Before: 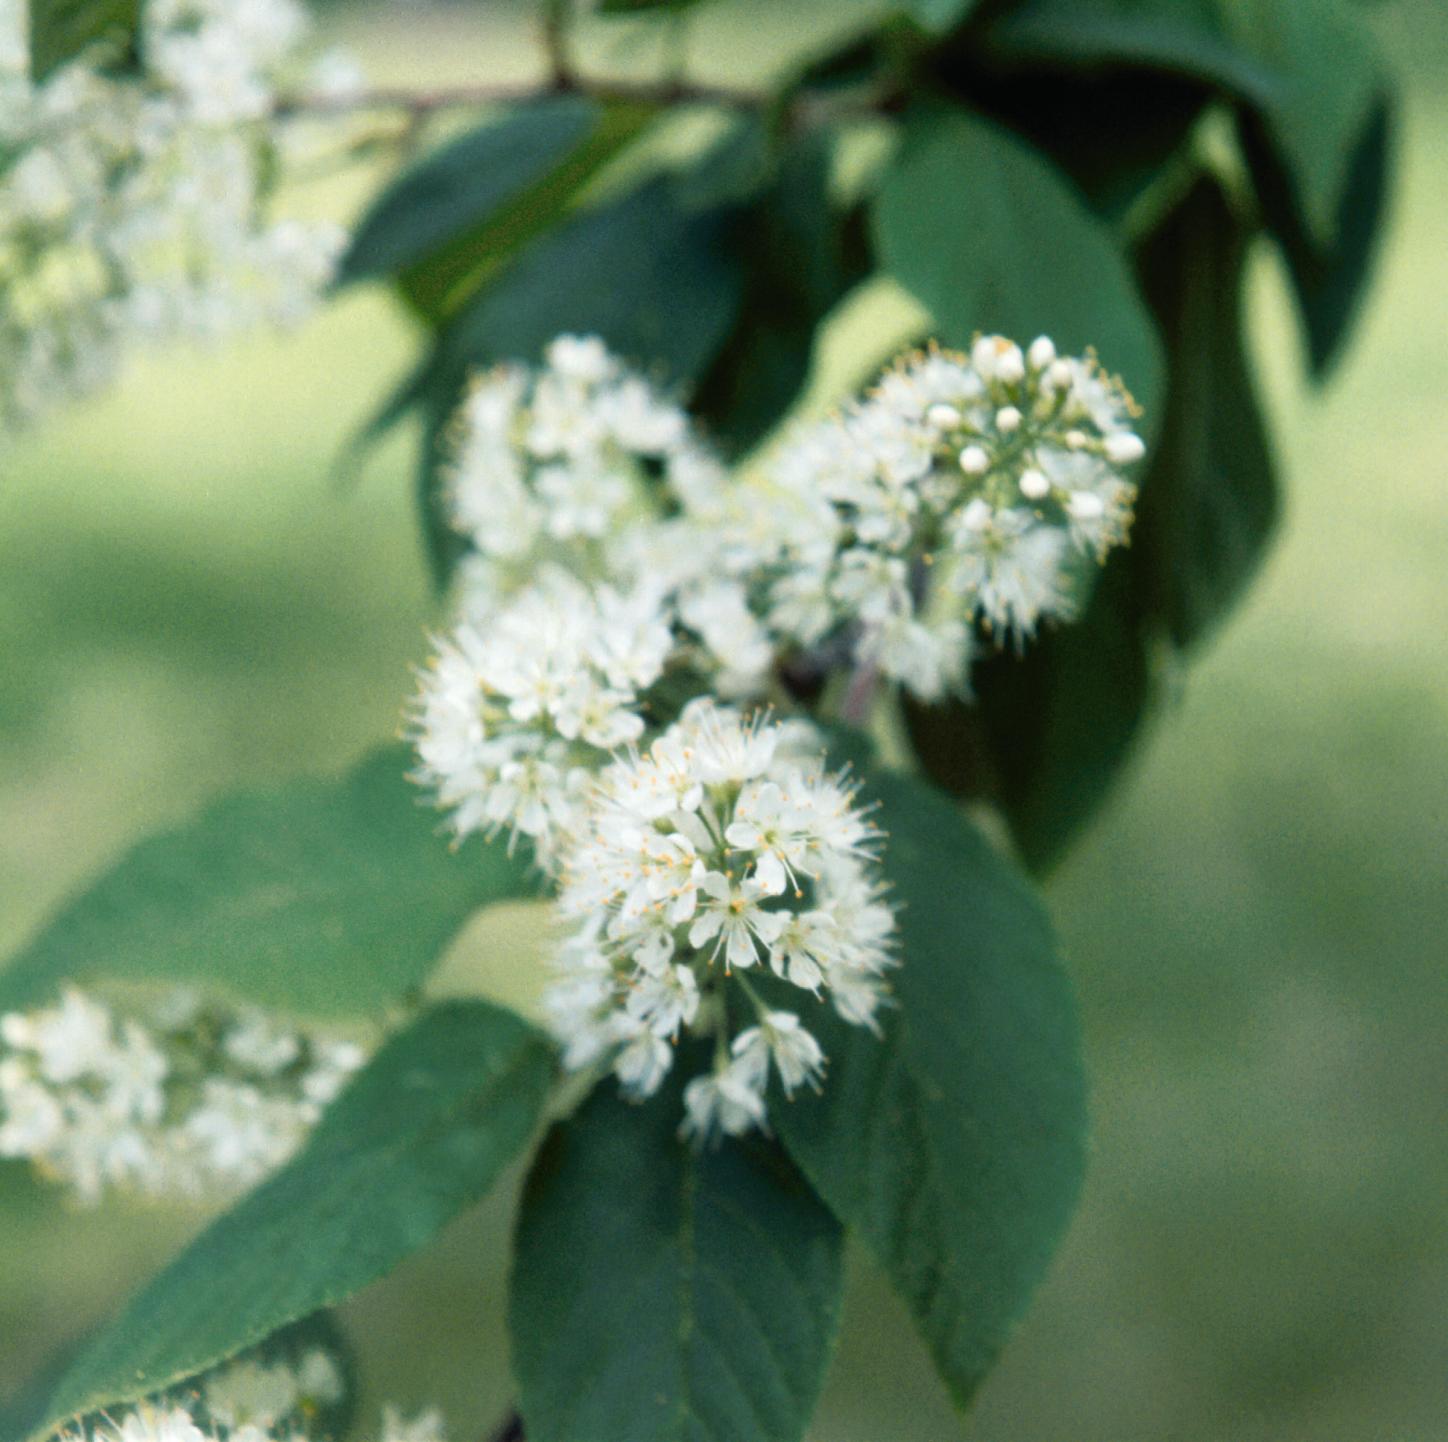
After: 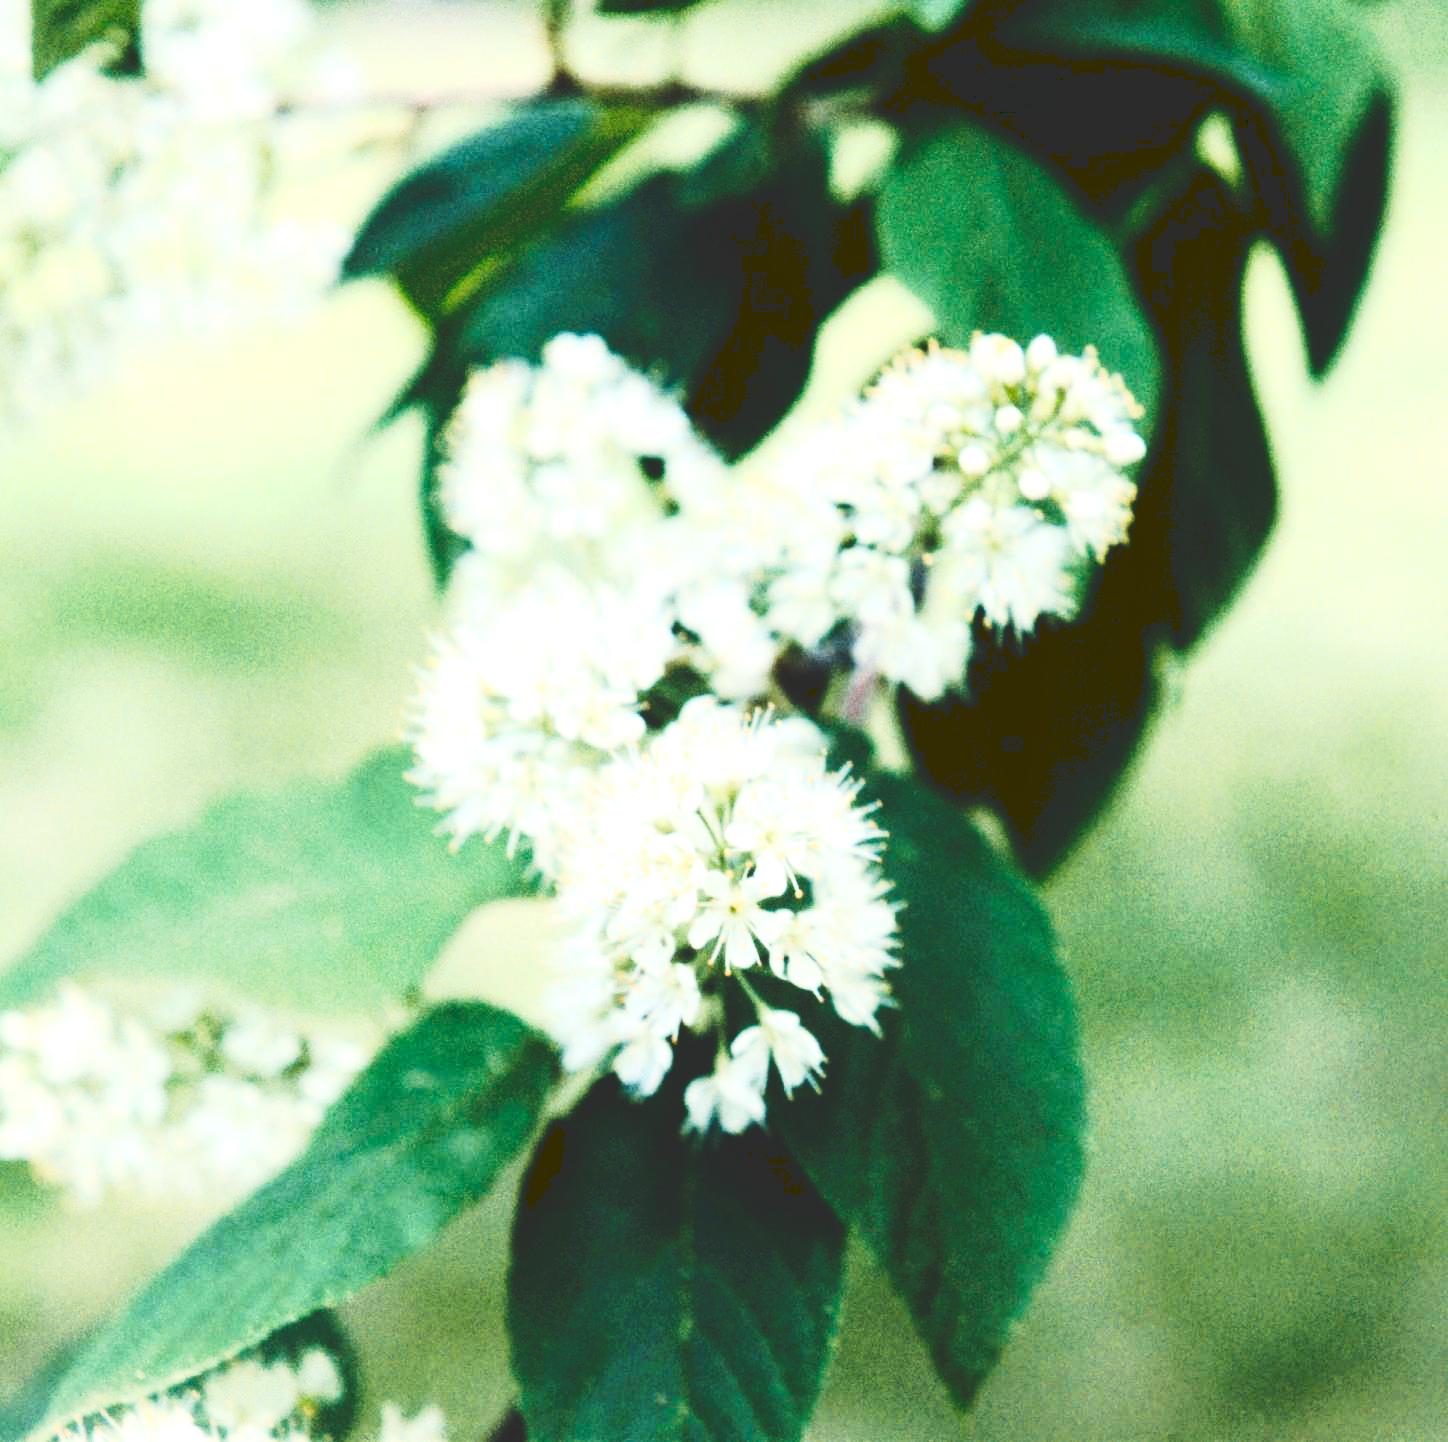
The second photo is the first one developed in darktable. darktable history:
velvia: on, module defaults
contrast brightness saturation: contrast 0.39, brightness 0.1
exposure: black level correction 0.001, exposure 0.5 EV, compensate exposure bias true, compensate highlight preservation false
tone curve: curves: ch0 [(0, 0) (0.003, 0.172) (0.011, 0.177) (0.025, 0.177) (0.044, 0.177) (0.069, 0.178) (0.1, 0.181) (0.136, 0.19) (0.177, 0.208) (0.224, 0.226) (0.277, 0.274) (0.335, 0.338) (0.399, 0.43) (0.468, 0.535) (0.543, 0.635) (0.623, 0.726) (0.709, 0.815) (0.801, 0.882) (0.898, 0.936) (1, 1)], preserve colors none
